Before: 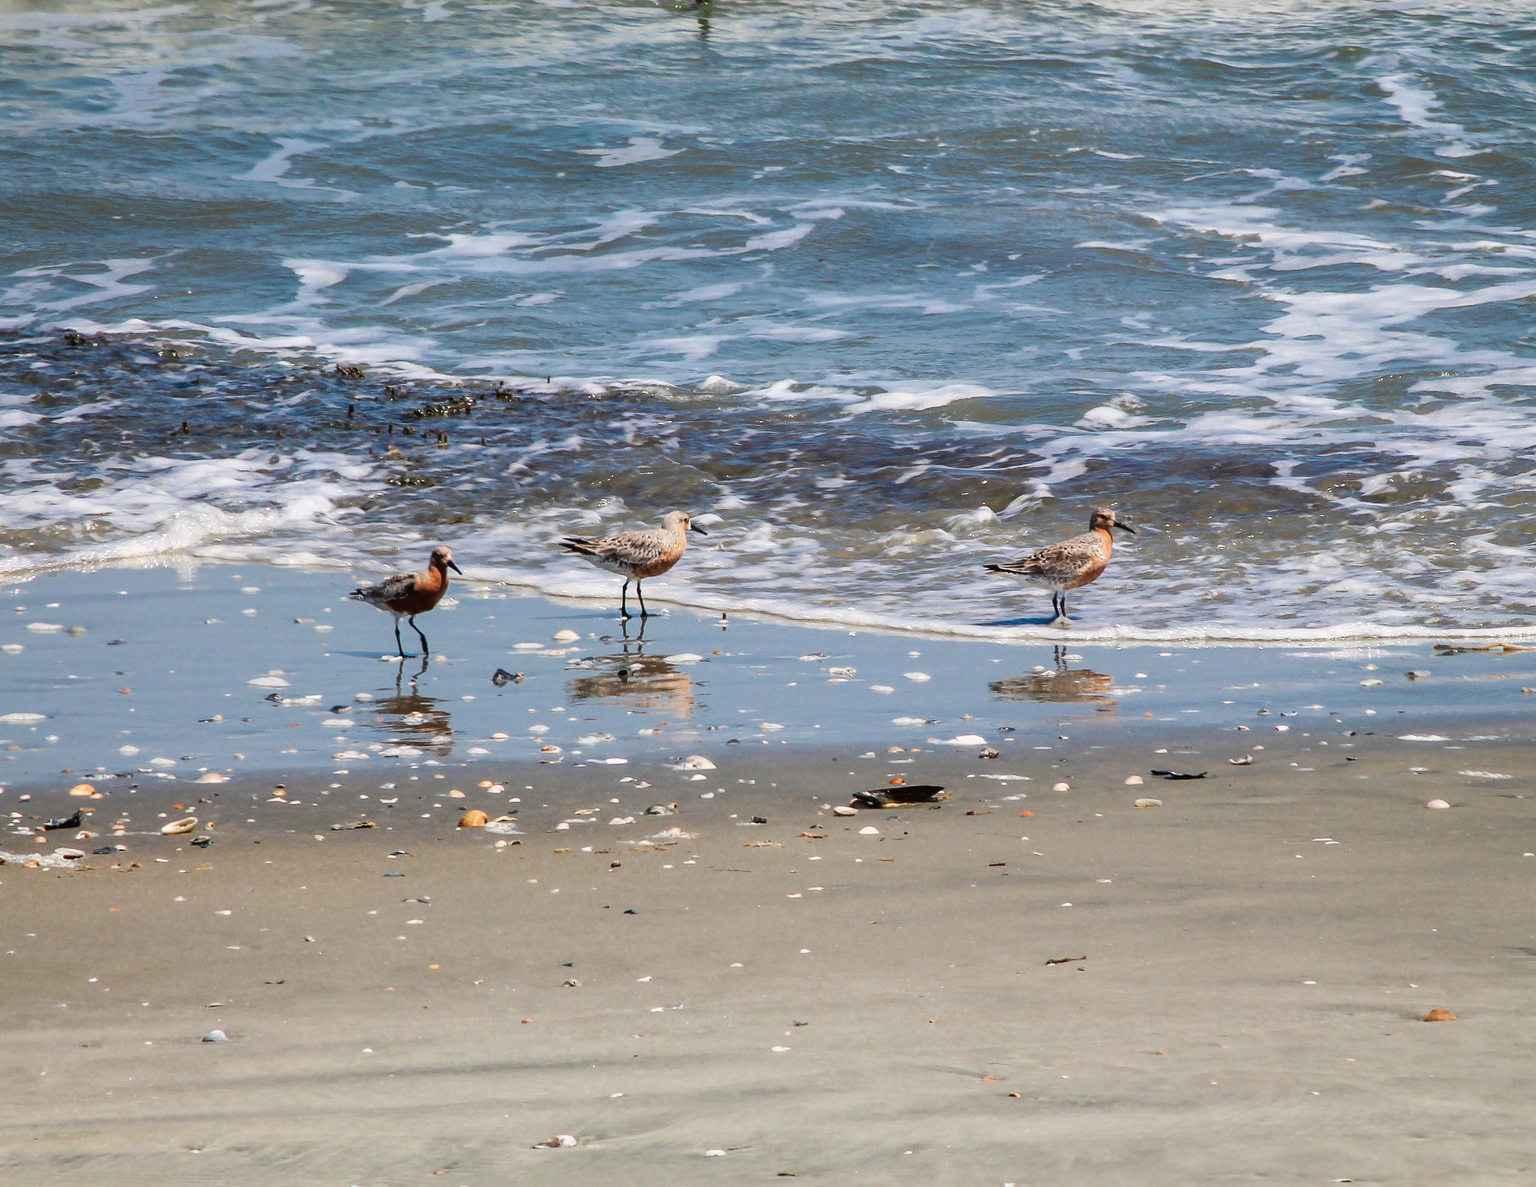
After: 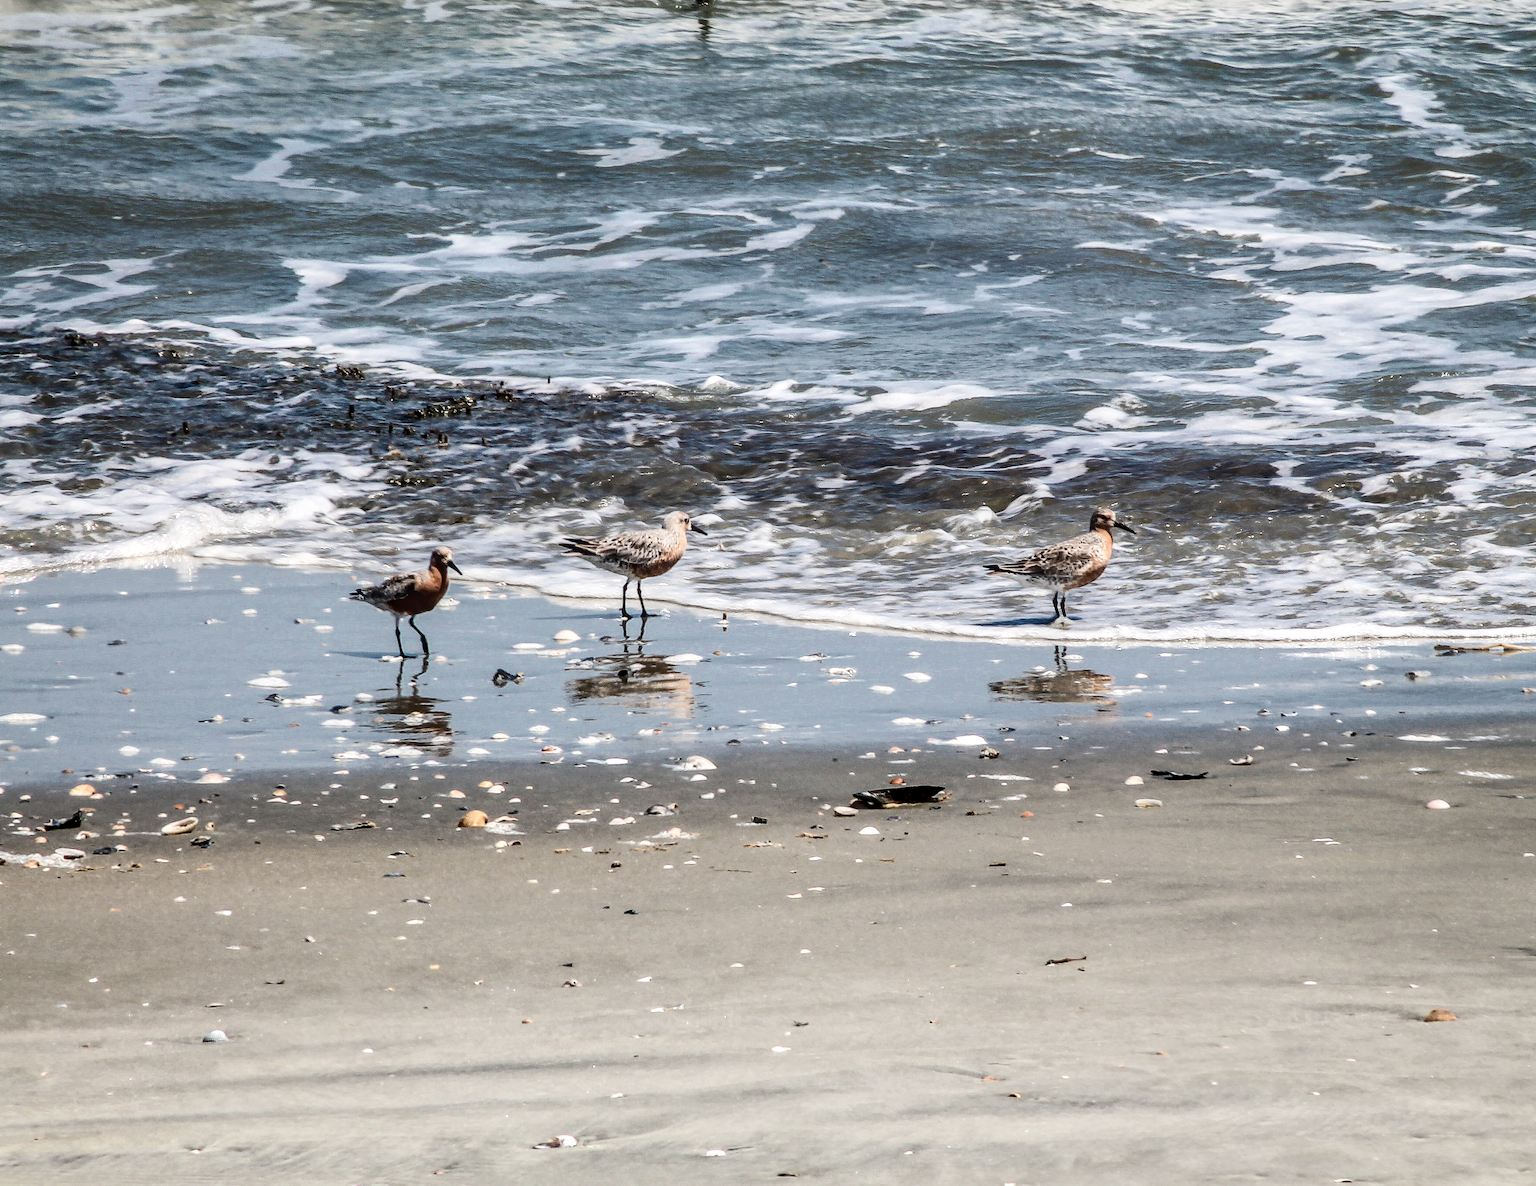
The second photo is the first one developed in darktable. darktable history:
contrast brightness saturation: contrast 0.246, saturation -0.32
local contrast: on, module defaults
